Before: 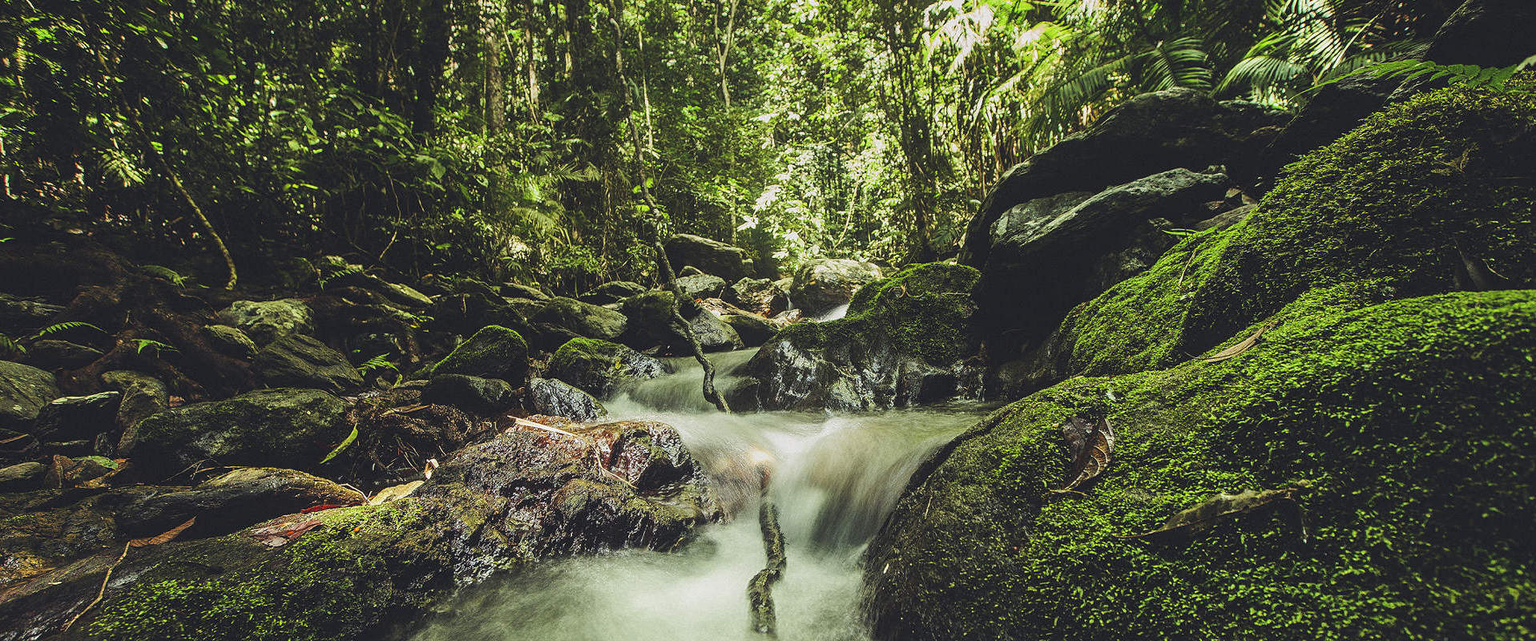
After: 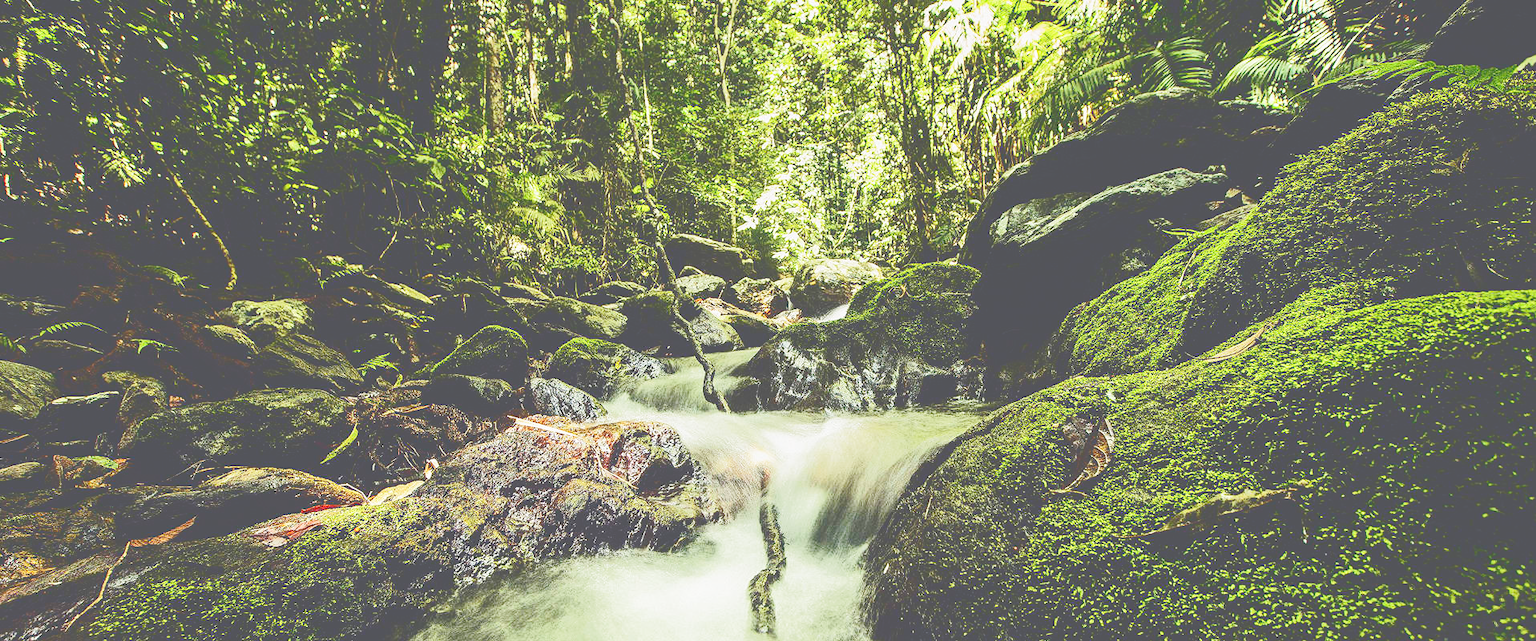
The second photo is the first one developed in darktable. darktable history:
tone curve: curves: ch0 [(0, 0) (0.003, 0.345) (0.011, 0.345) (0.025, 0.345) (0.044, 0.349) (0.069, 0.353) (0.1, 0.356) (0.136, 0.359) (0.177, 0.366) (0.224, 0.378) (0.277, 0.398) (0.335, 0.429) (0.399, 0.476) (0.468, 0.545) (0.543, 0.624) (0.623, 0.721) (0.709, 0.811) (0.801, 0.876) (0.898, 0.913) (1, 1)], color space Lab, independent channels, preserve colors none
base curve: curves: ch0 [(0, 0) (0.028, 0.03) (0.121, 0.232) (0.46, 0.748) (0.859, 0.968) (1, 1)], preserve colors none
